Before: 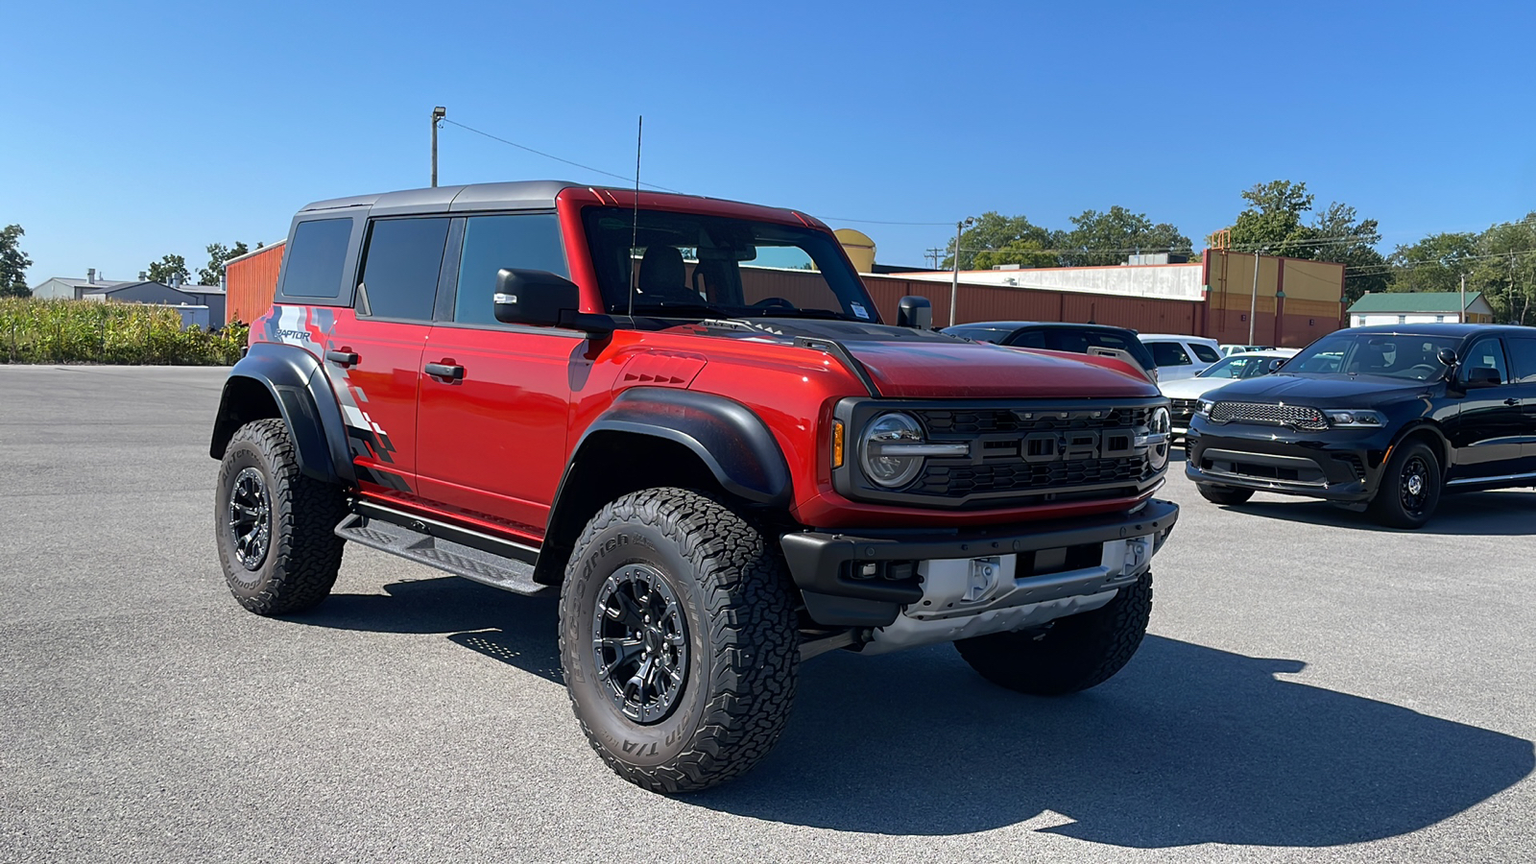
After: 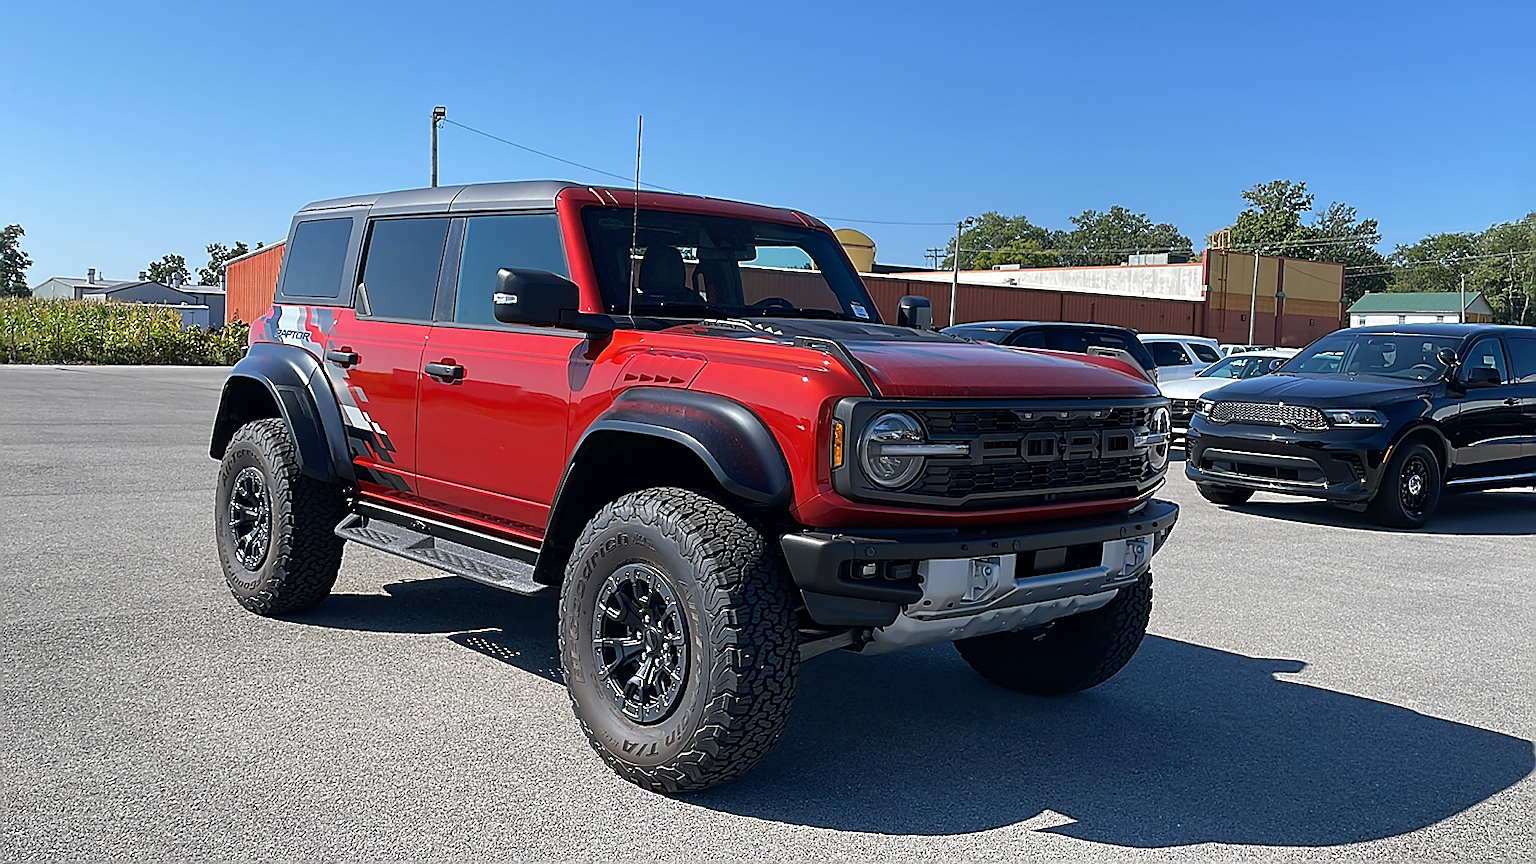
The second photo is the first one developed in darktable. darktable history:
sharpen: radius 1.383, amount 1.252, threshold 0.767
